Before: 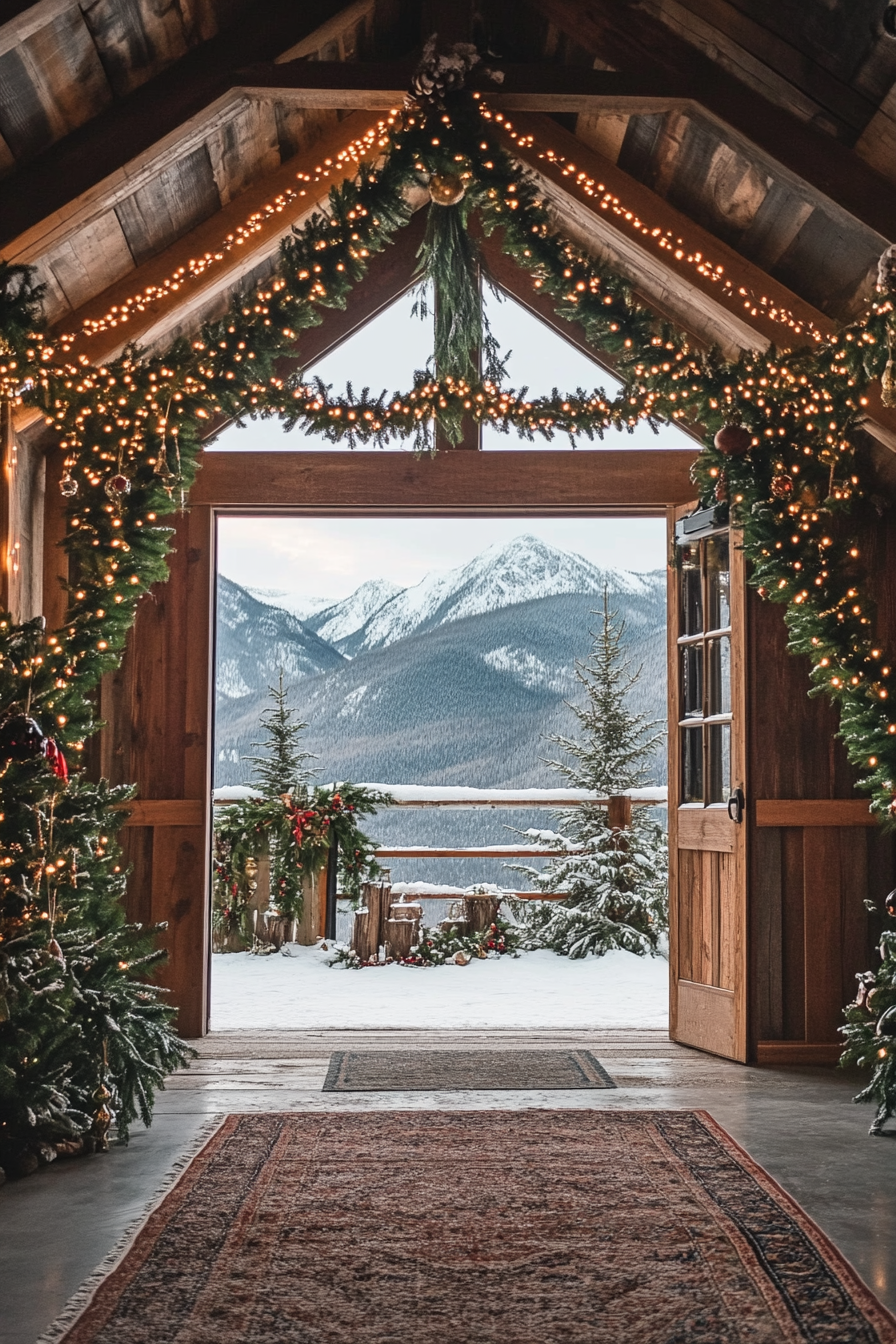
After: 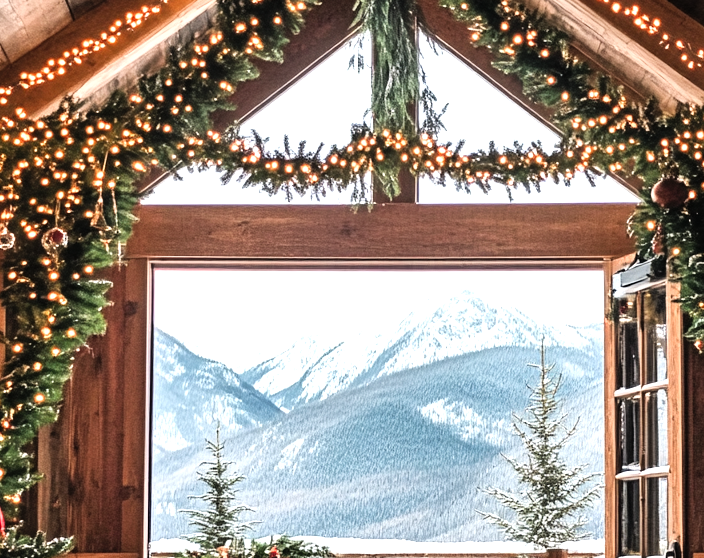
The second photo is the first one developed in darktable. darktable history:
crop: left 7.036%, top 18.398%, right 14.379%, bottom 40.043%
levels: levels [0, 0.352, 0.703]
filmic rgb: black relative exposure -7.15 EV, white relative exposure 5.36 EV, hardness 3.02
